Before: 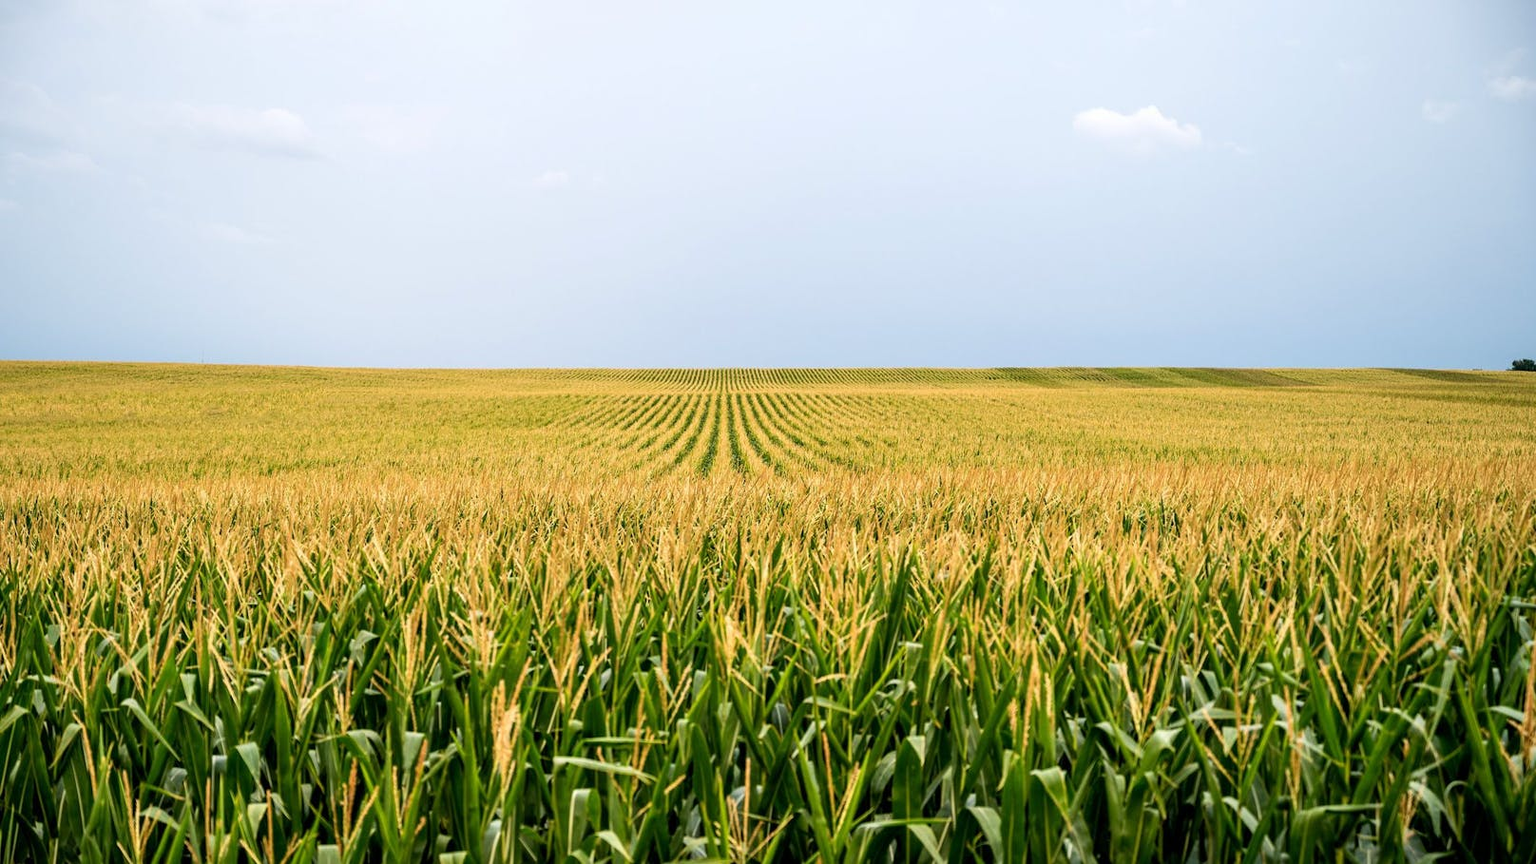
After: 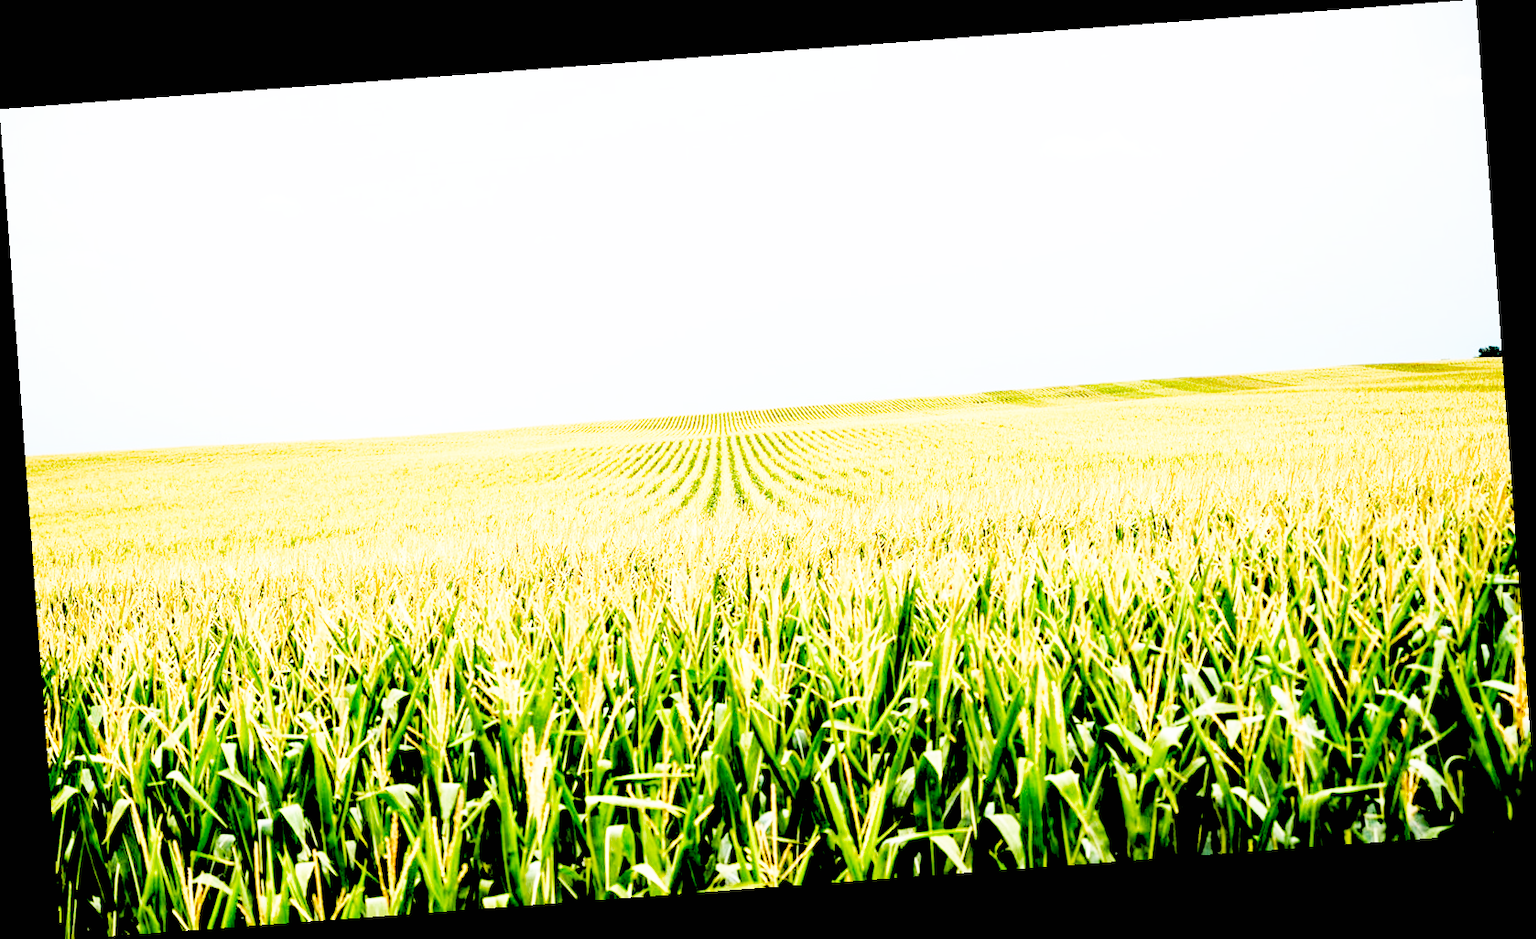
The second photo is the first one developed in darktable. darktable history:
rgb levels: levels [[0.027, 0.429, 0.996], [0, 0.5, 1], [0, 0.5, 1]]
color balance rgb: perceptual saturation grading › global saturation 20%, perceptual saturation grading › highlights -50%, perceptual saturation grading › shadows 30%
base curve: curves: ch0 [(0, 0) (0.007, 0.004) (0.027, 0.03) (0.046, 0.07) (0.207, 0.54) (0.442, 0.872) (0.673, 0.972) (1, 1)], preserve colors none
rotate and perspective: rotation -4.25°, automatic cropping off
